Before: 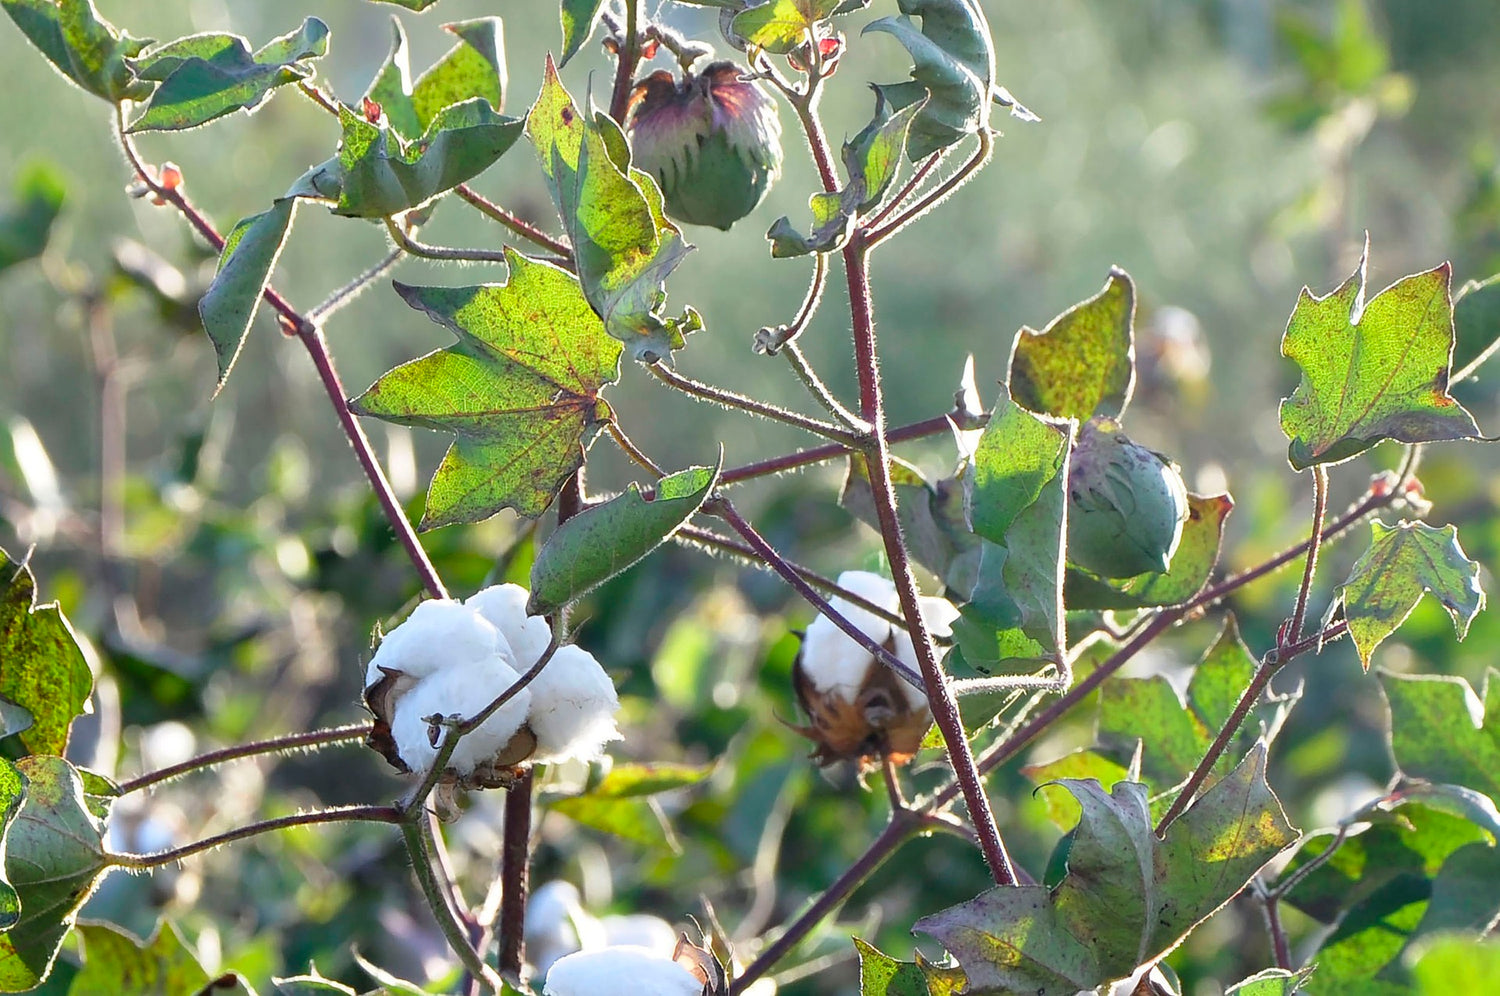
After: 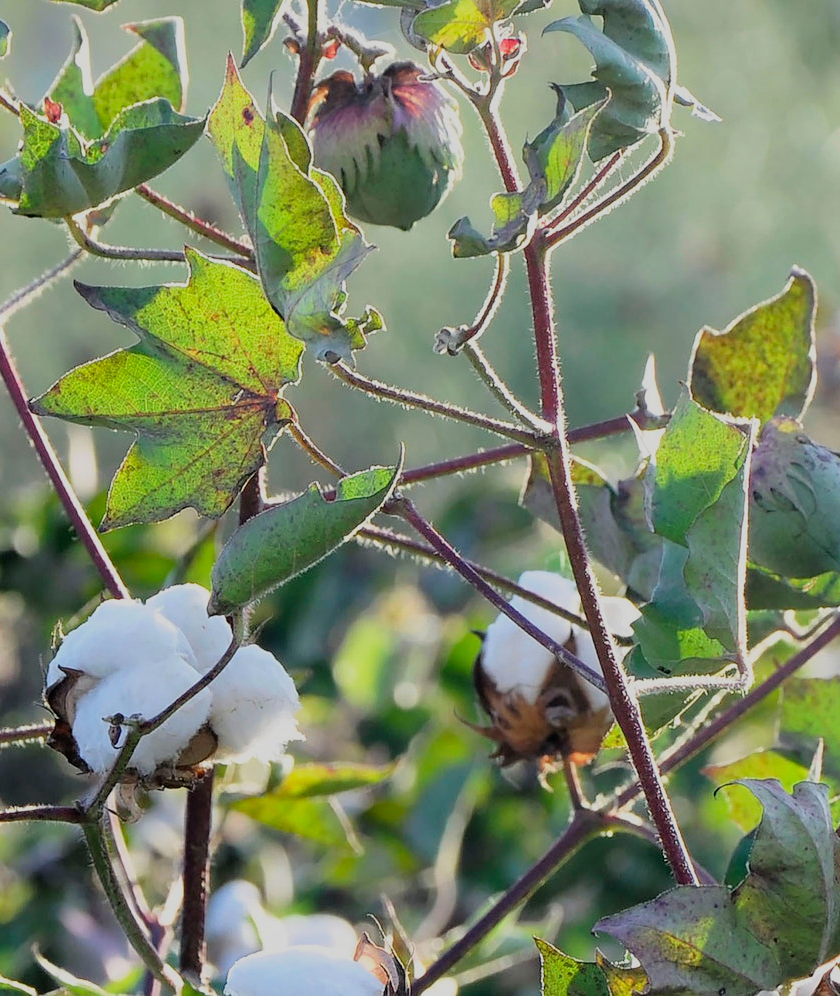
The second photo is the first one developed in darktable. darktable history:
crop: left 21.306%, right 22.549%
filmic rgb: black relative exposure -7.65 EV, white relative exposure 4.56 EV, hardness 3.61, color science v6 (2022)
